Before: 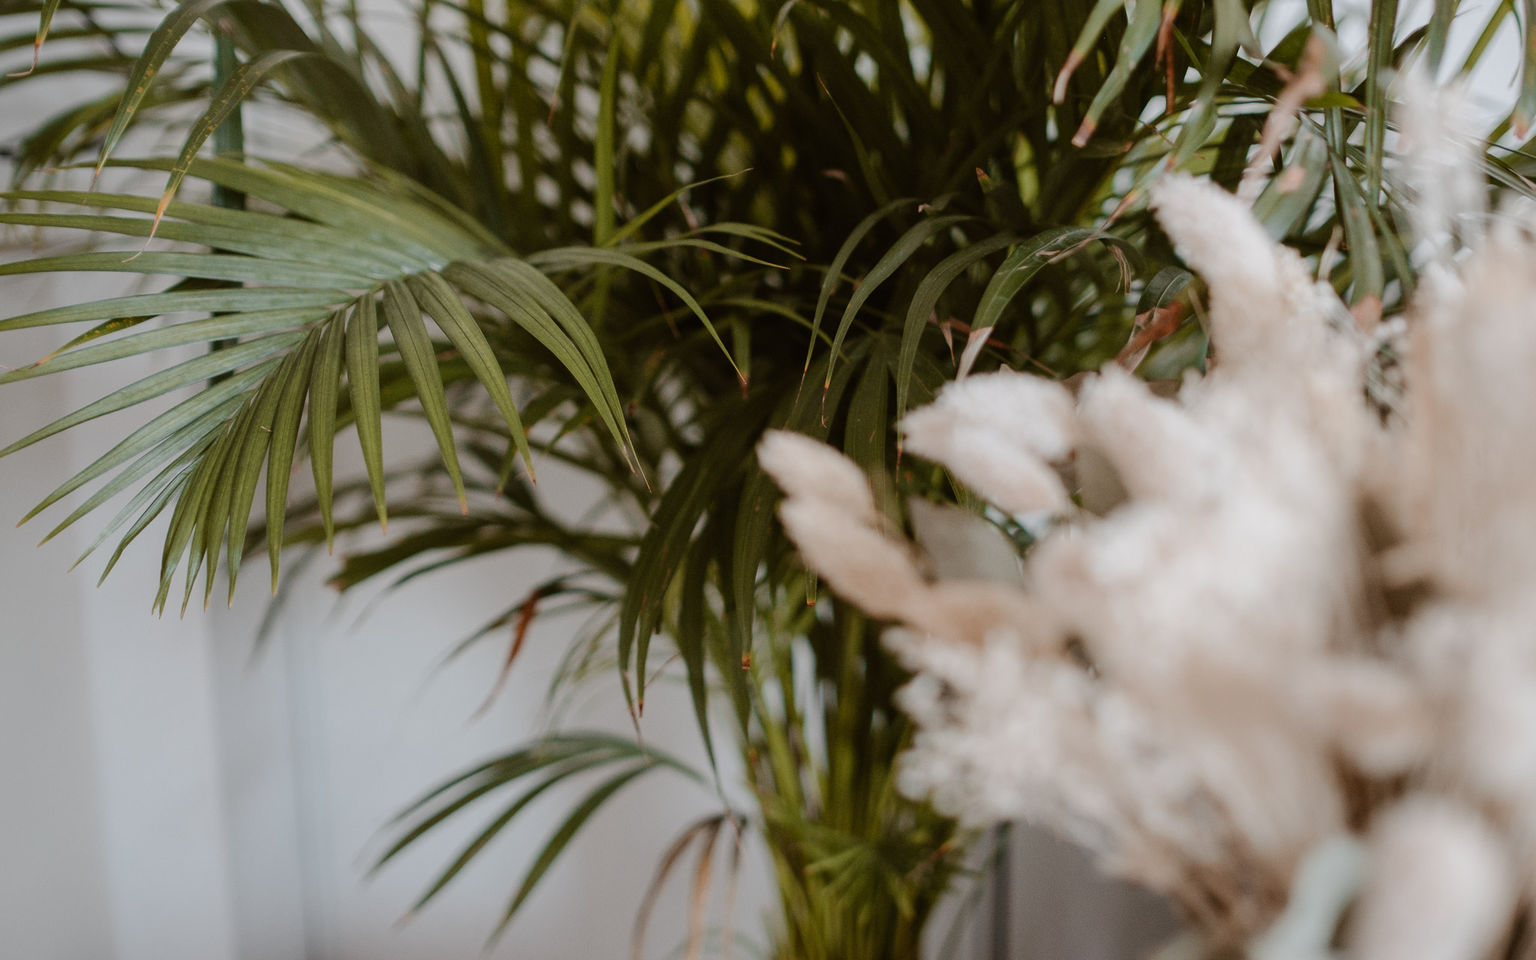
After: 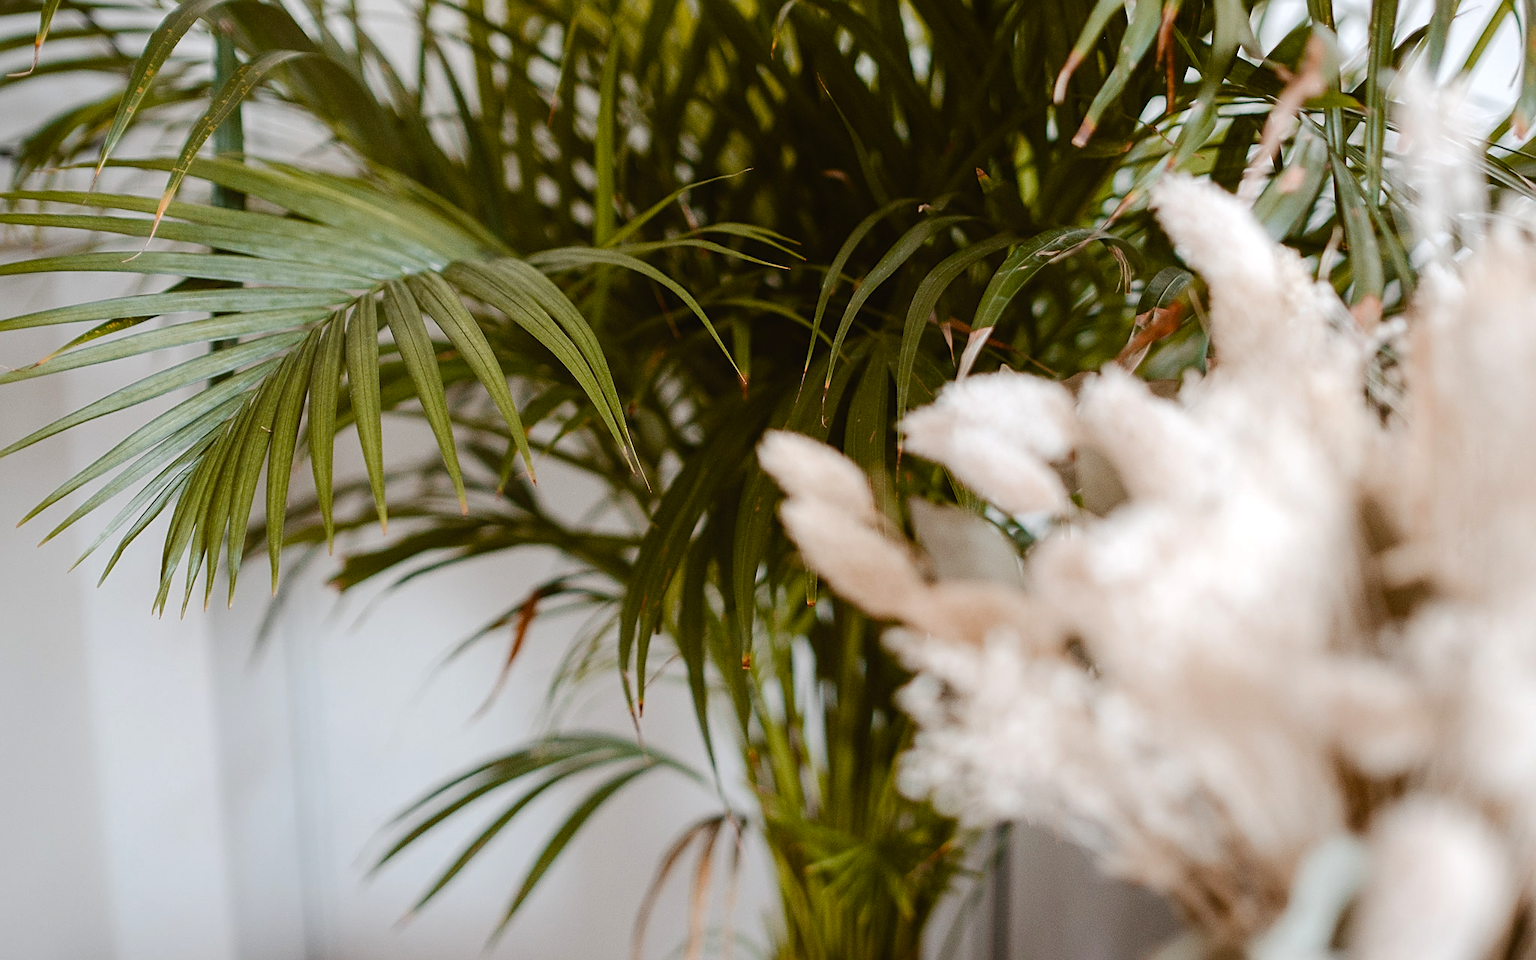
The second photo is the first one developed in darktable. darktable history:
color balance rgb: perceptual saturation grading › global saturation 13.911%, perceptual saturation grading › highlights -25.786%, perceptual saturation grading › shadows 29.335%, perceptual brilliance grading › highlights 10.198%, perceptual brilliance grading › mid-tones 5.63%
local contrast: mode bilateral grid, contrast 100, coarseness 100, detail 89%, midtone range 0.2
sharpen: amount 0.498
exposure: exposure 0.153 EV, compensate highlight preservation false
